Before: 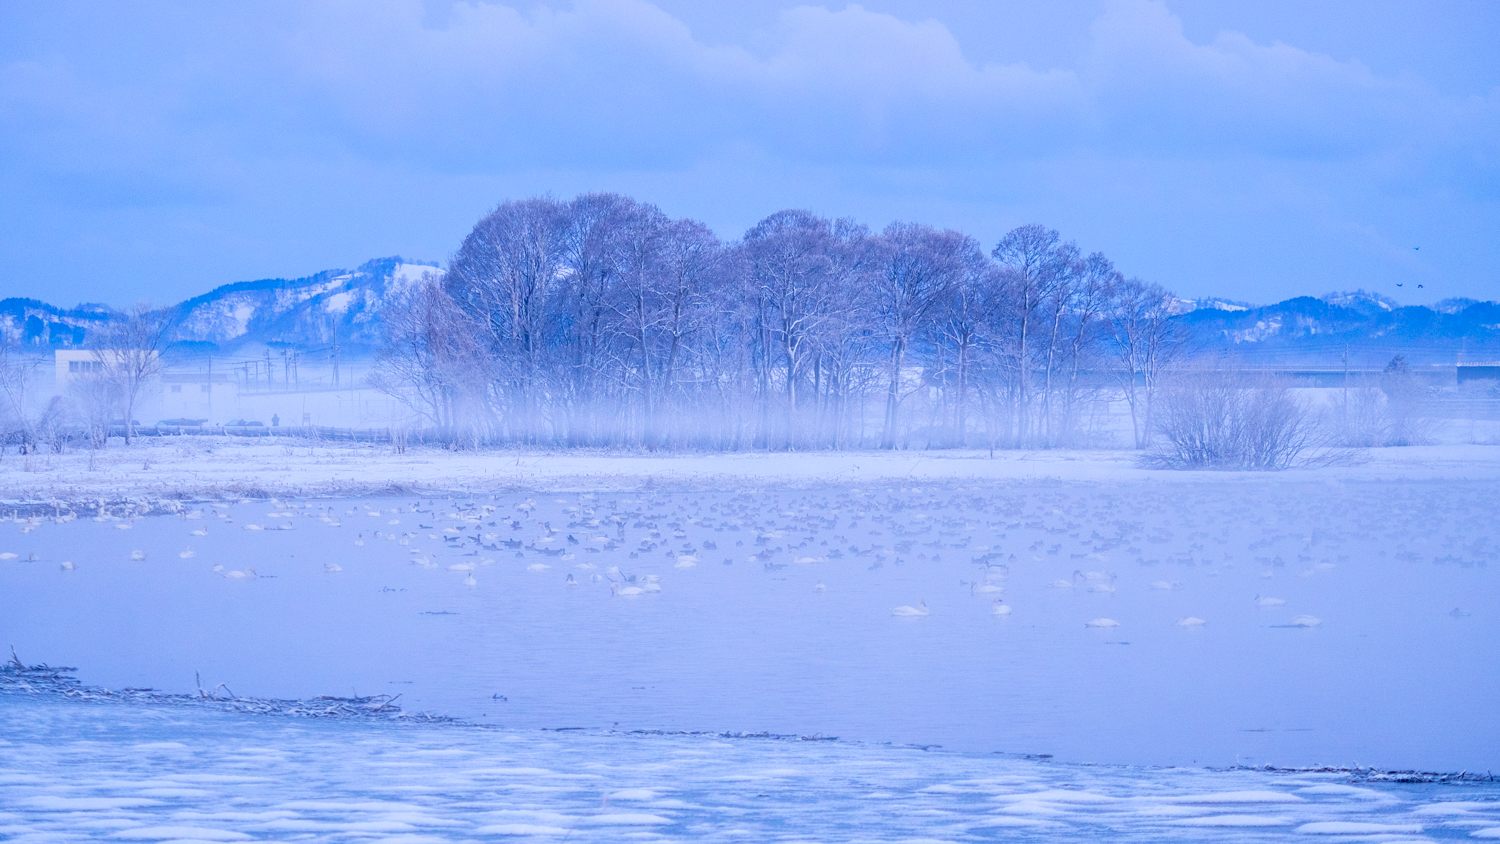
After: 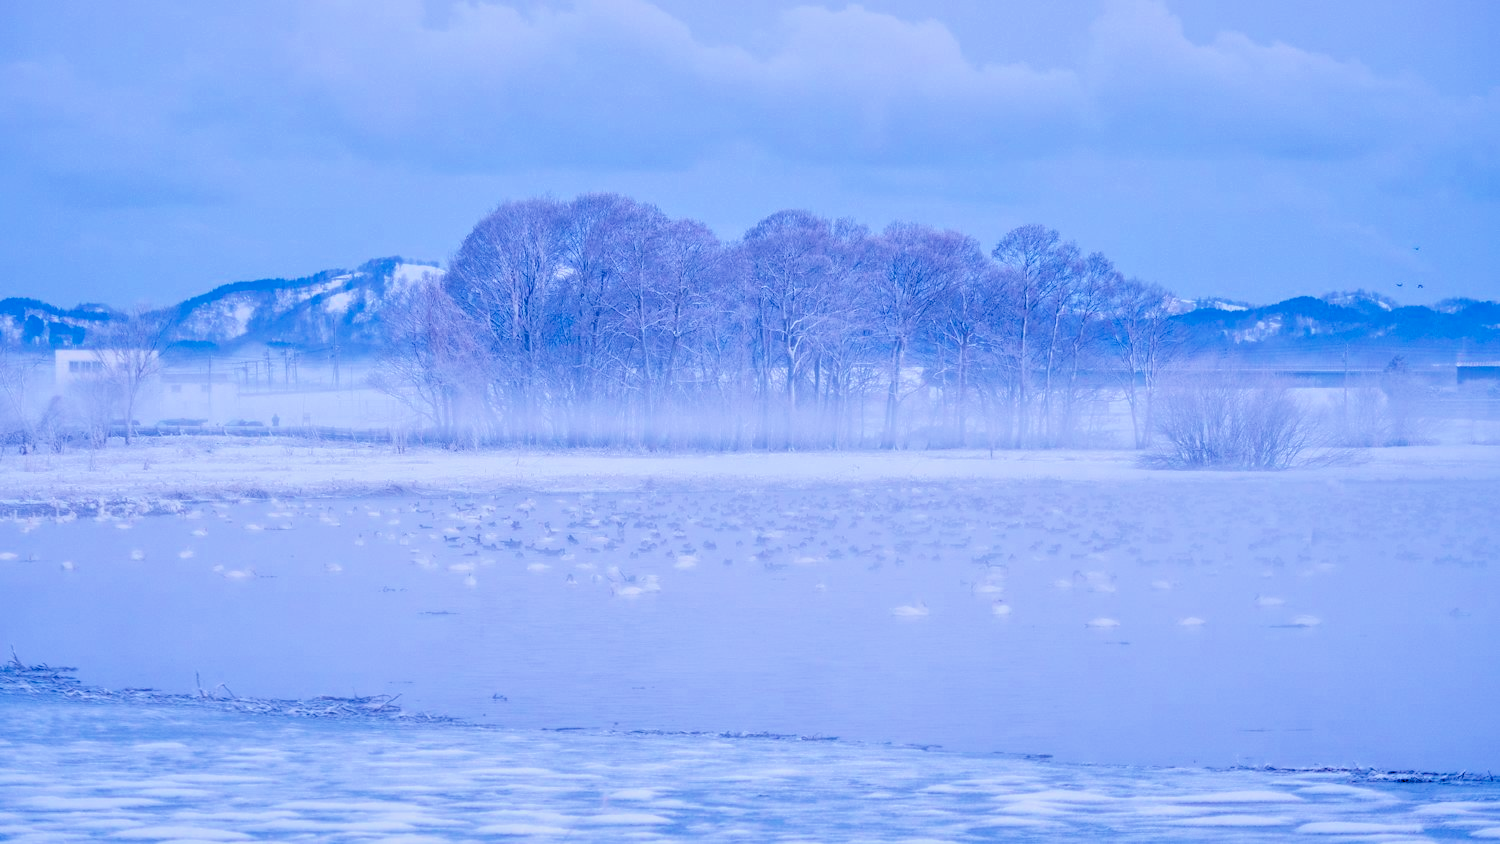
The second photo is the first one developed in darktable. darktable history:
filmic rgb: black relative exposure -6.15 EV, white relative exposure 6.96 EV, hardness 2.23, color science v6 (2022)
local contrast: mode bilateral grid, contrast 20, coarseness 50, detail 120%, midtone range 0.2
exposure: black level correction 0.009, exposure 1.425 EV, compensate highlight preservation false
